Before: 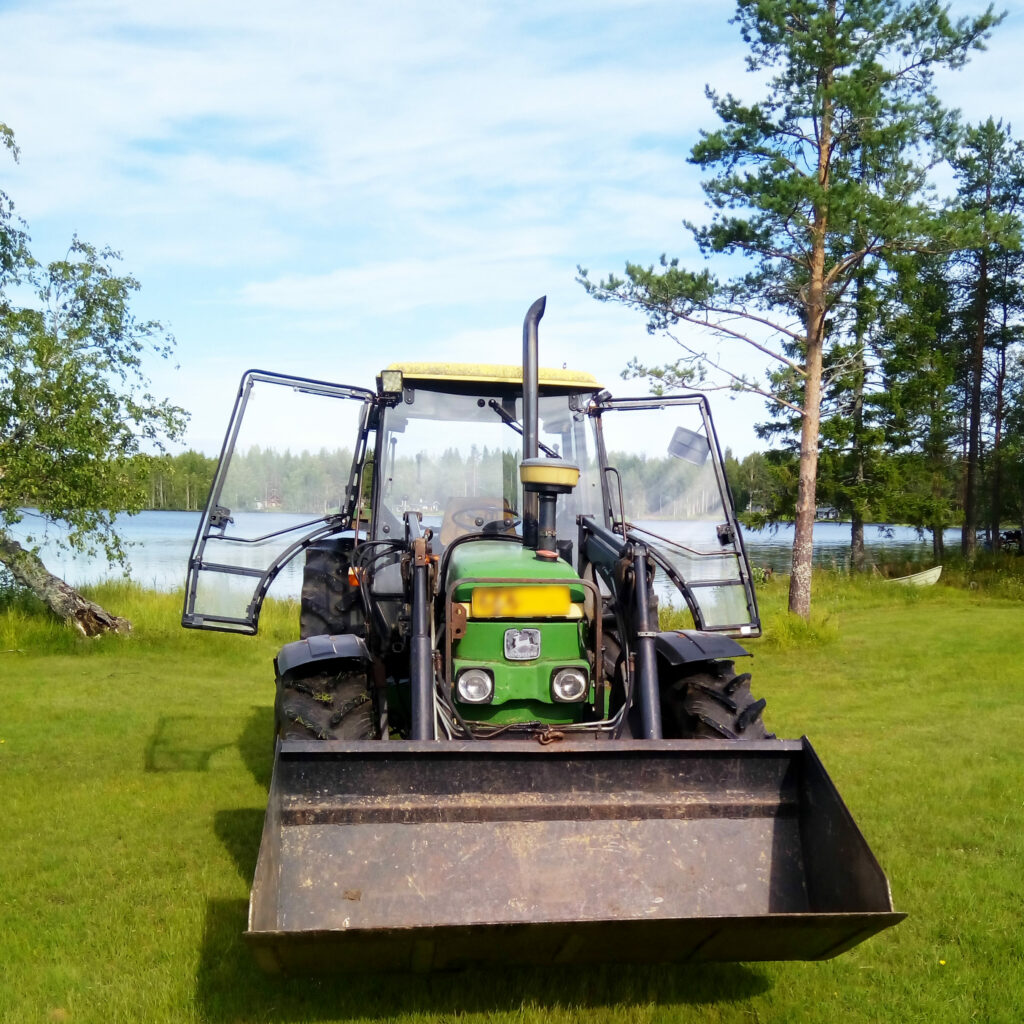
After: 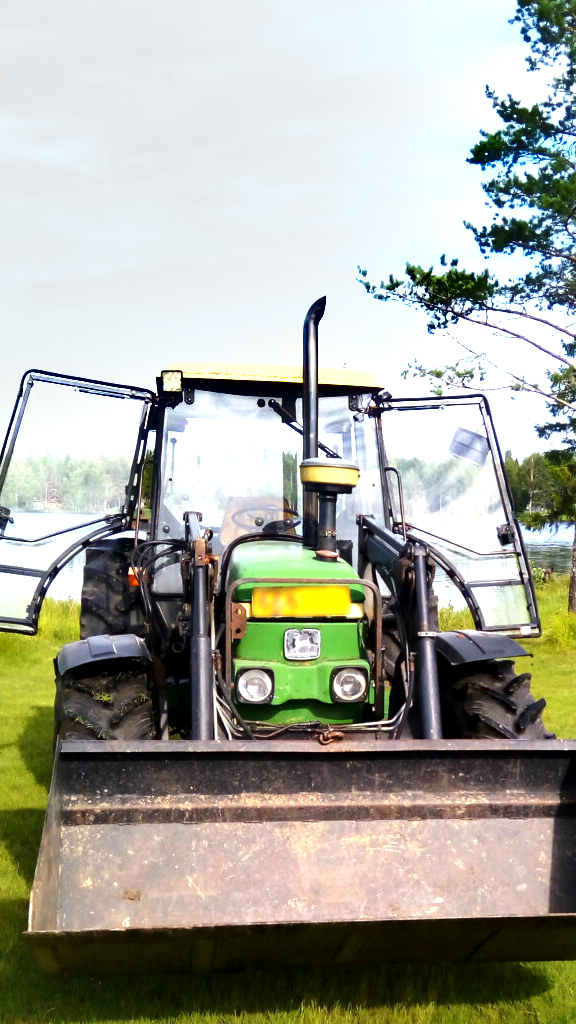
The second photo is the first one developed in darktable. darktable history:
tone equalizer: -8 EV -0.417 EV, -7 EV -0.389 EV, -6 EV -0.333 EV, -5 EV -0.222 EV, -3 EV 0.222 EV, -2 EV 0.333 EV, -1 EV 0.389 EV, +0 EV 0.417 EV, edges refinement/feathering 500, mask exposure compensation -1.57 EV, preserve details no
shadows and highlights: shadows 60, soften with gaussian
crop: left 21.496%, right 22.254%
exposure: black level correction 0.001, exposure 0.5 EV, compensate exposure bias true, compensate highlight preservation false
